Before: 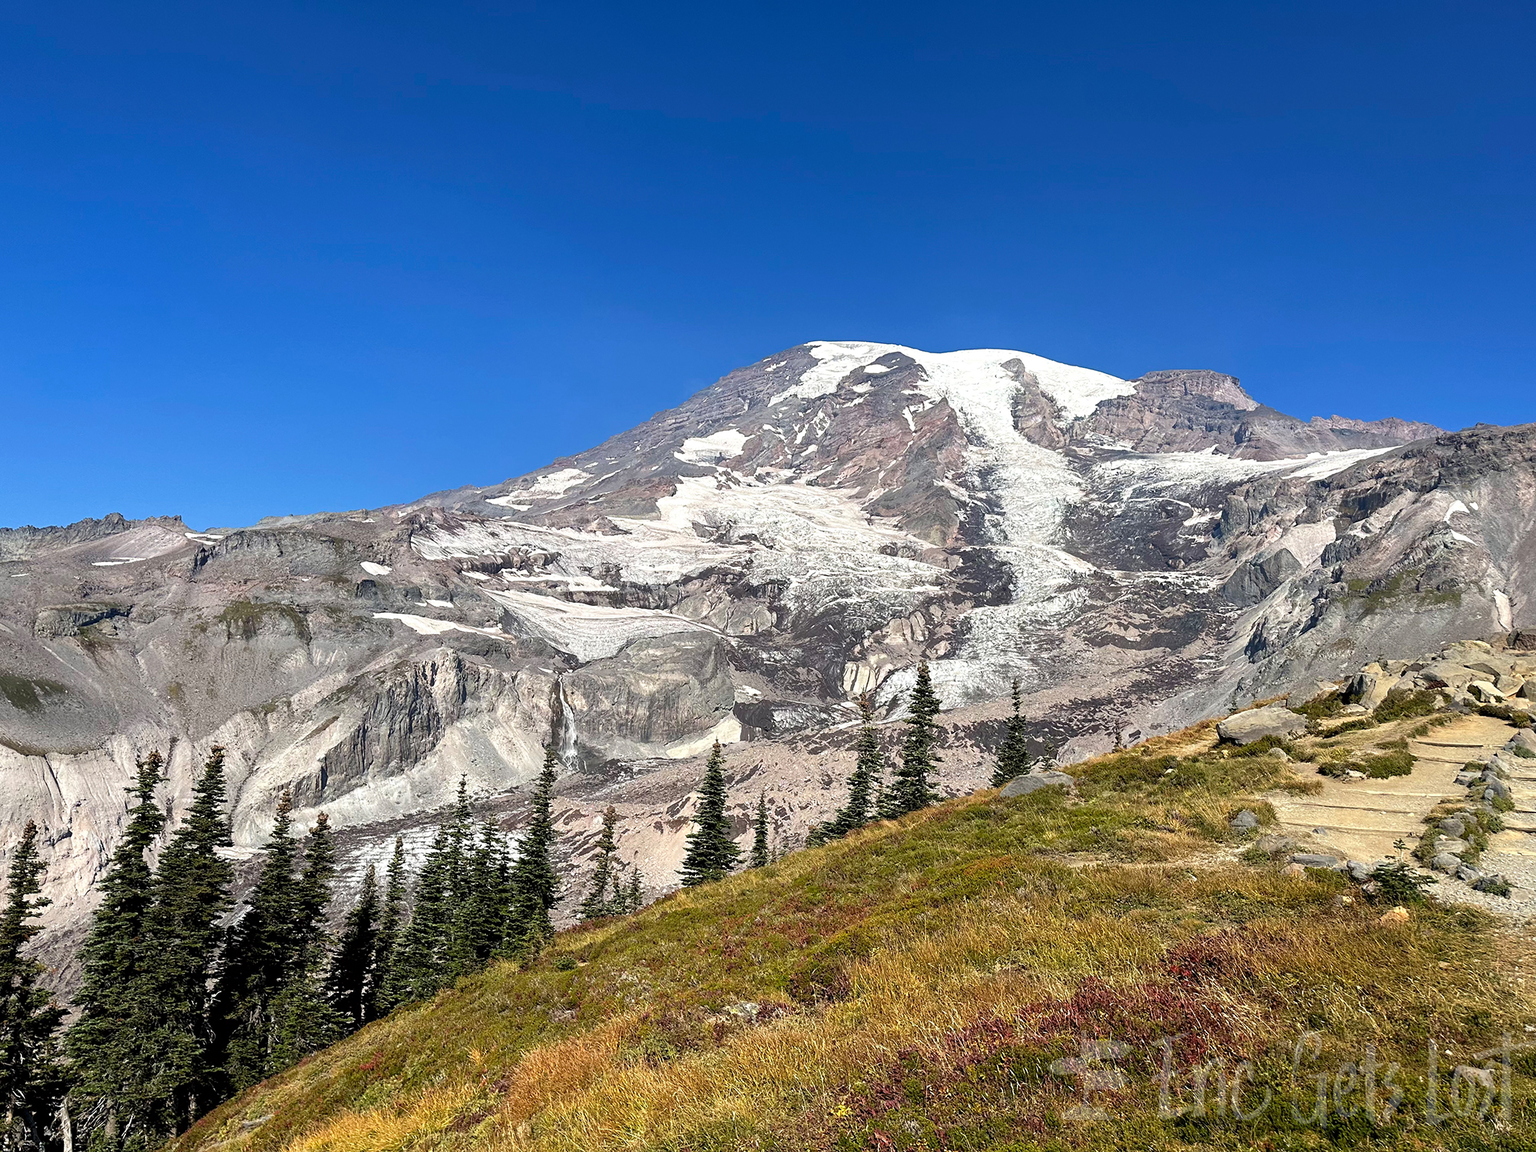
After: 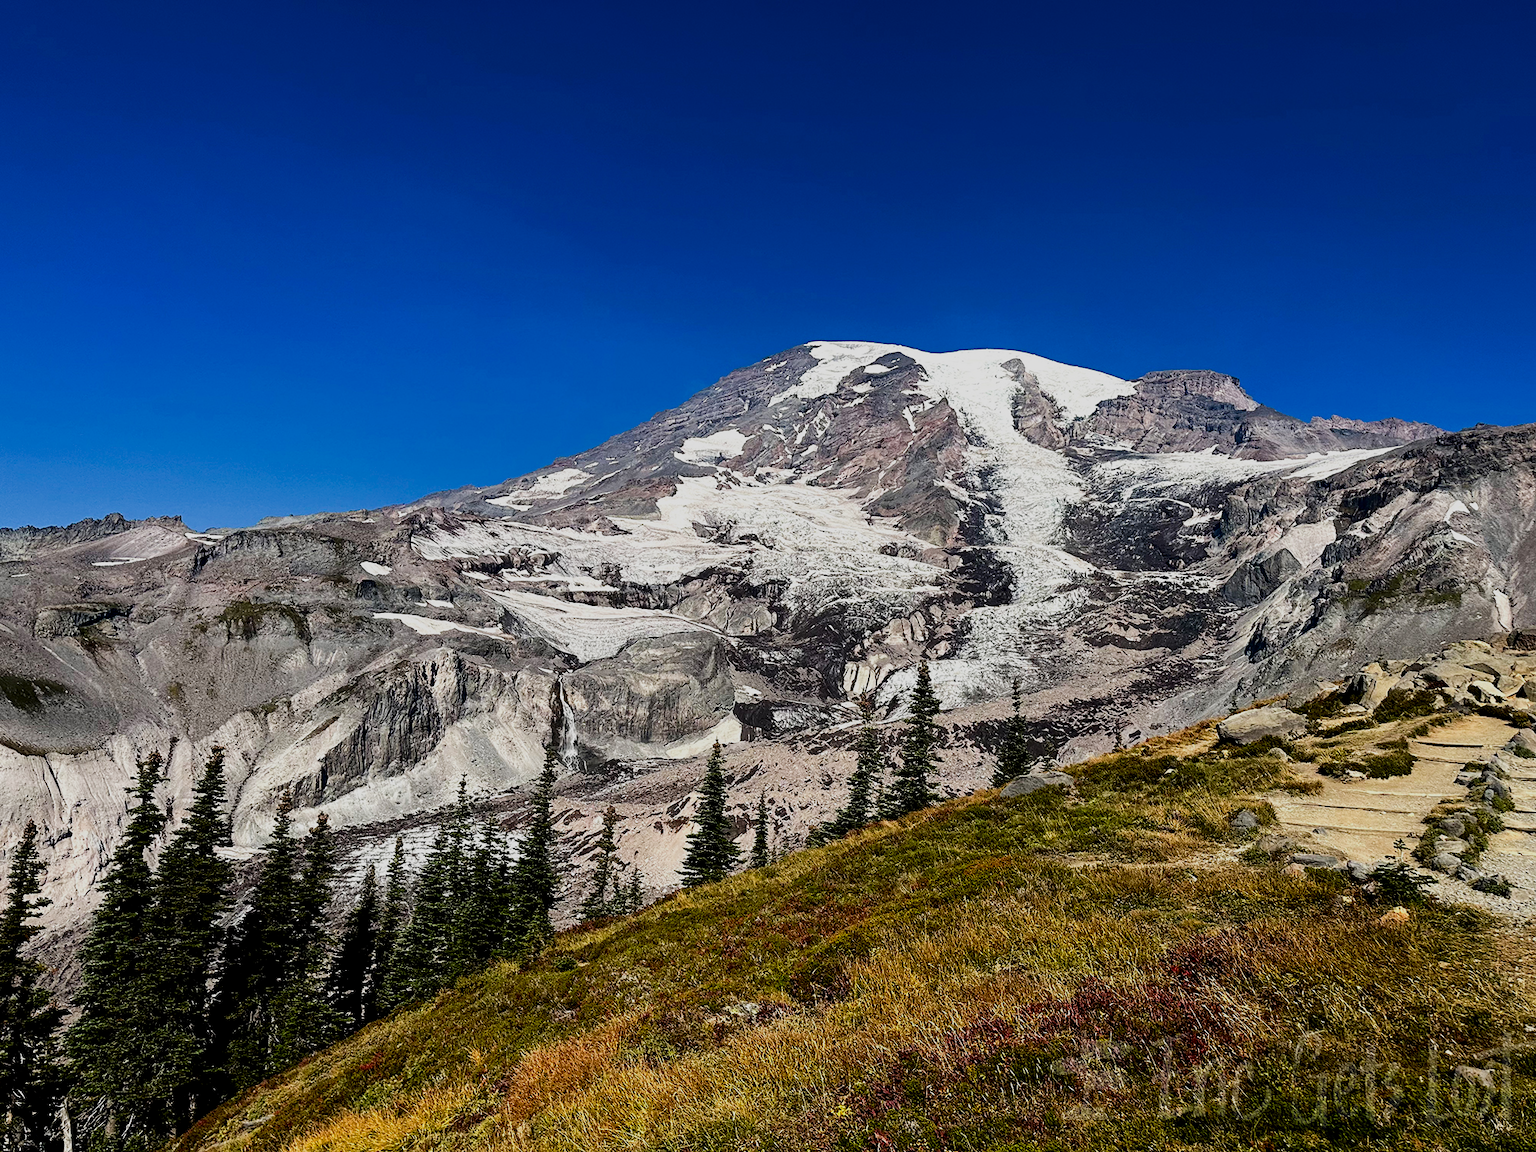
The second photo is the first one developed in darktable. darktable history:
contrast brightness saturation: contrast 0.1, brightness -0.26, saturation 0.14
filmic rgb: black relative exposure -5 EV, hardness 2.88, contrast 1.3, highlights saturation mix -30%
